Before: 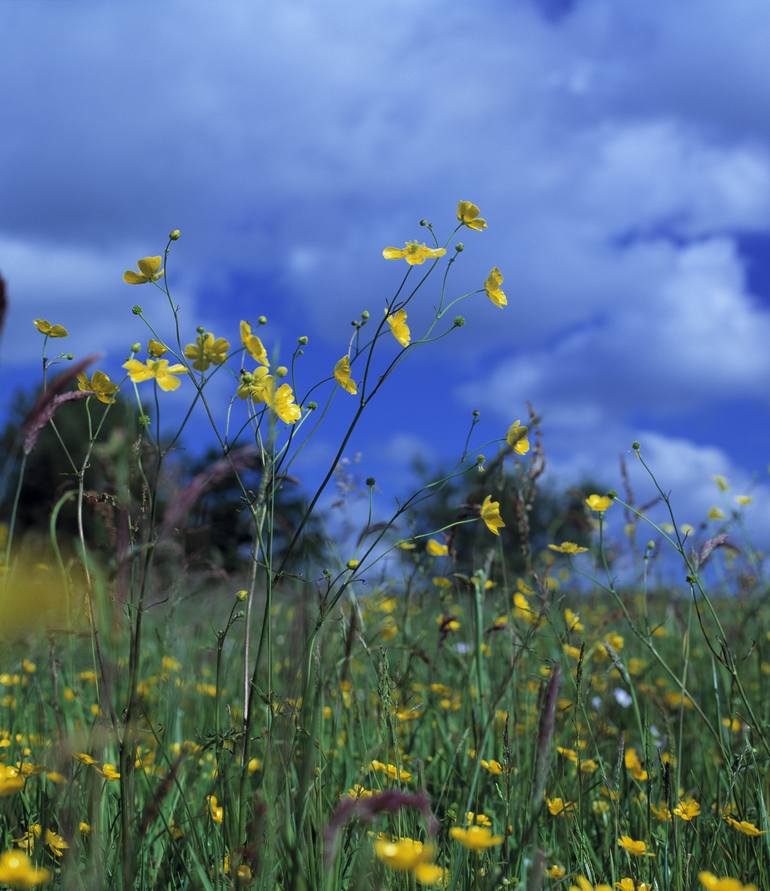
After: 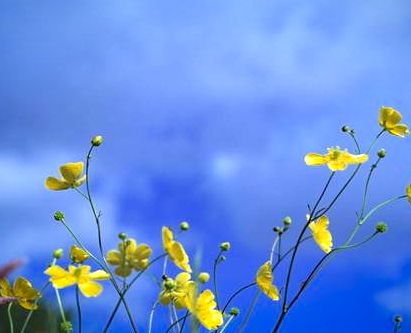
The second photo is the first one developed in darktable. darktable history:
crop: left 10.191%, top 10.61%, right 36.358%, bottom 51.961%
vignetting: fall-off radius 100.5%, saturation 0.382, width/height ratio 1.34
haze removal: compatibility mode true, adaptive false
exposure: black level correction 0, exposure 0.701 EV, compensate exposure bias true, compensate highlight preservation false
